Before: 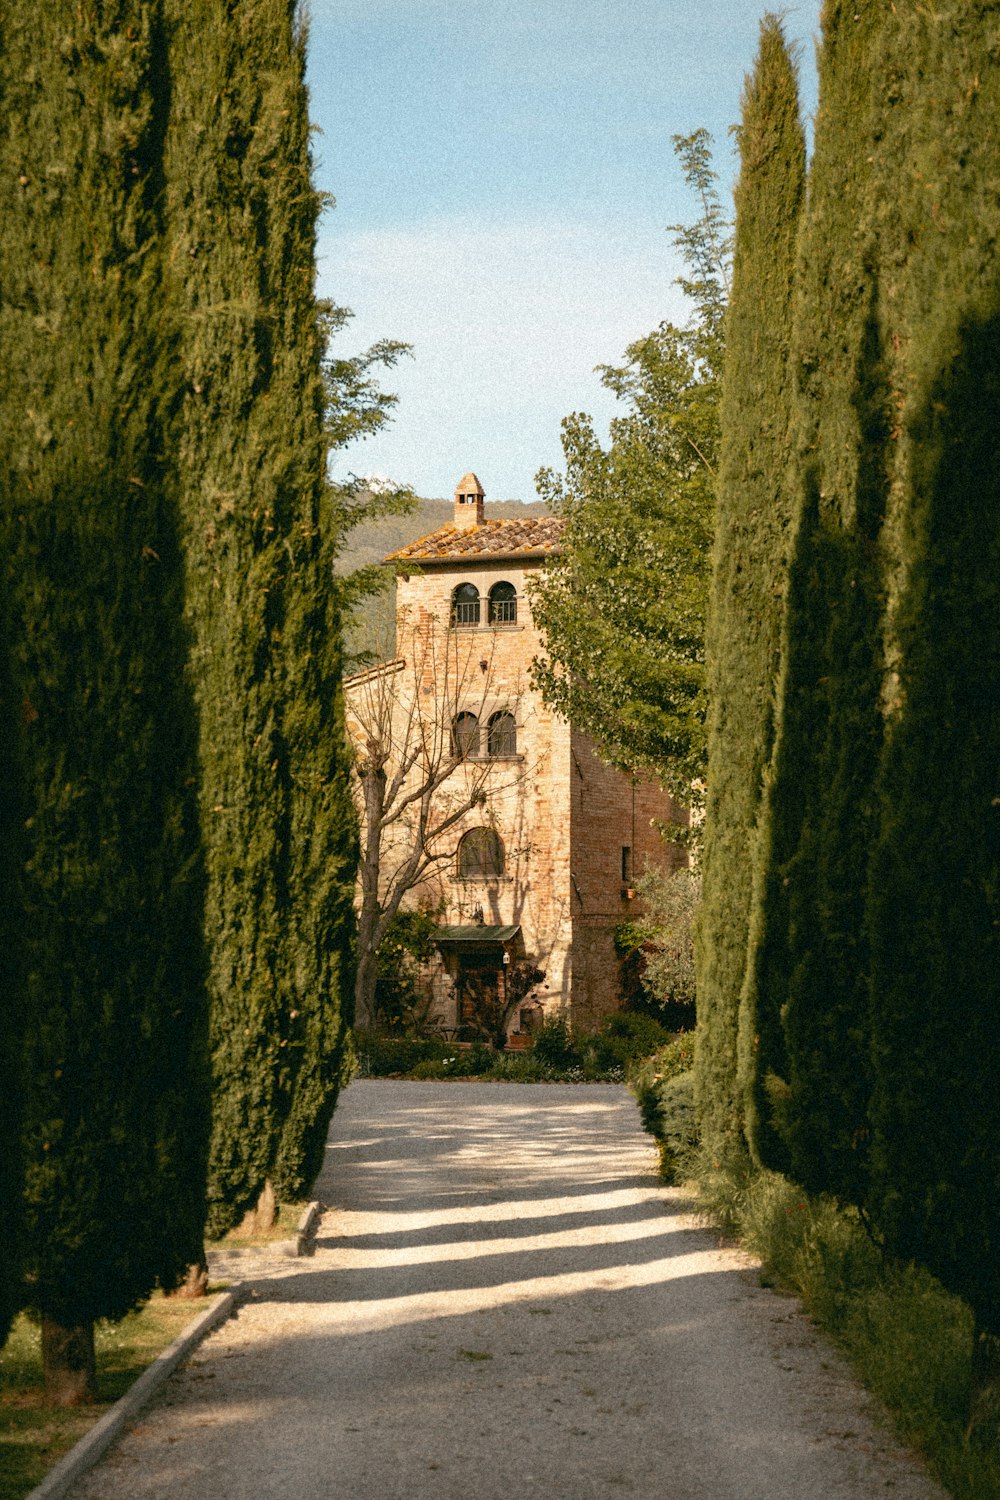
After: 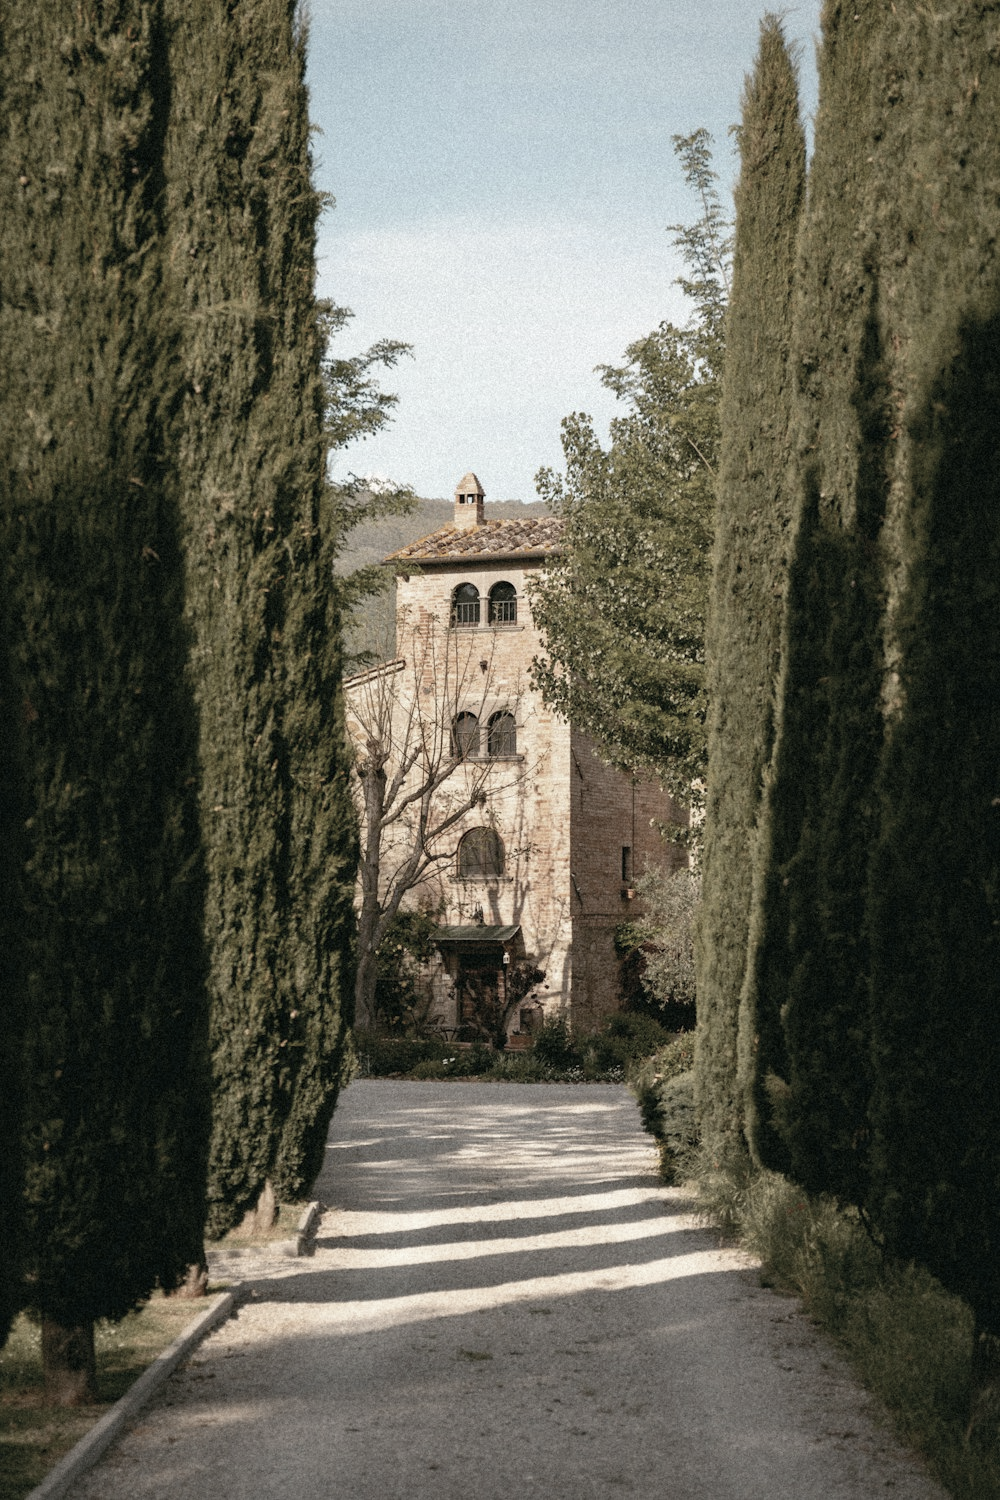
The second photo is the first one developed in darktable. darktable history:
color zones: curves: ch0 [(0, 0.6) (0.129, 0.508) (0.193, 0.483) (0.429, 0.5) (0.571, 0.5) (0.714, 0.5) (0.857, 0.5) (1, 0.6)]; ch1 [(0, 0.481) (0.112, 0.245) (0.213, 0.223) (0.429, 0.233) (0.571, 0.231) (0.683, 0.242) (0.857, 0.296) (1, 0.481)]
